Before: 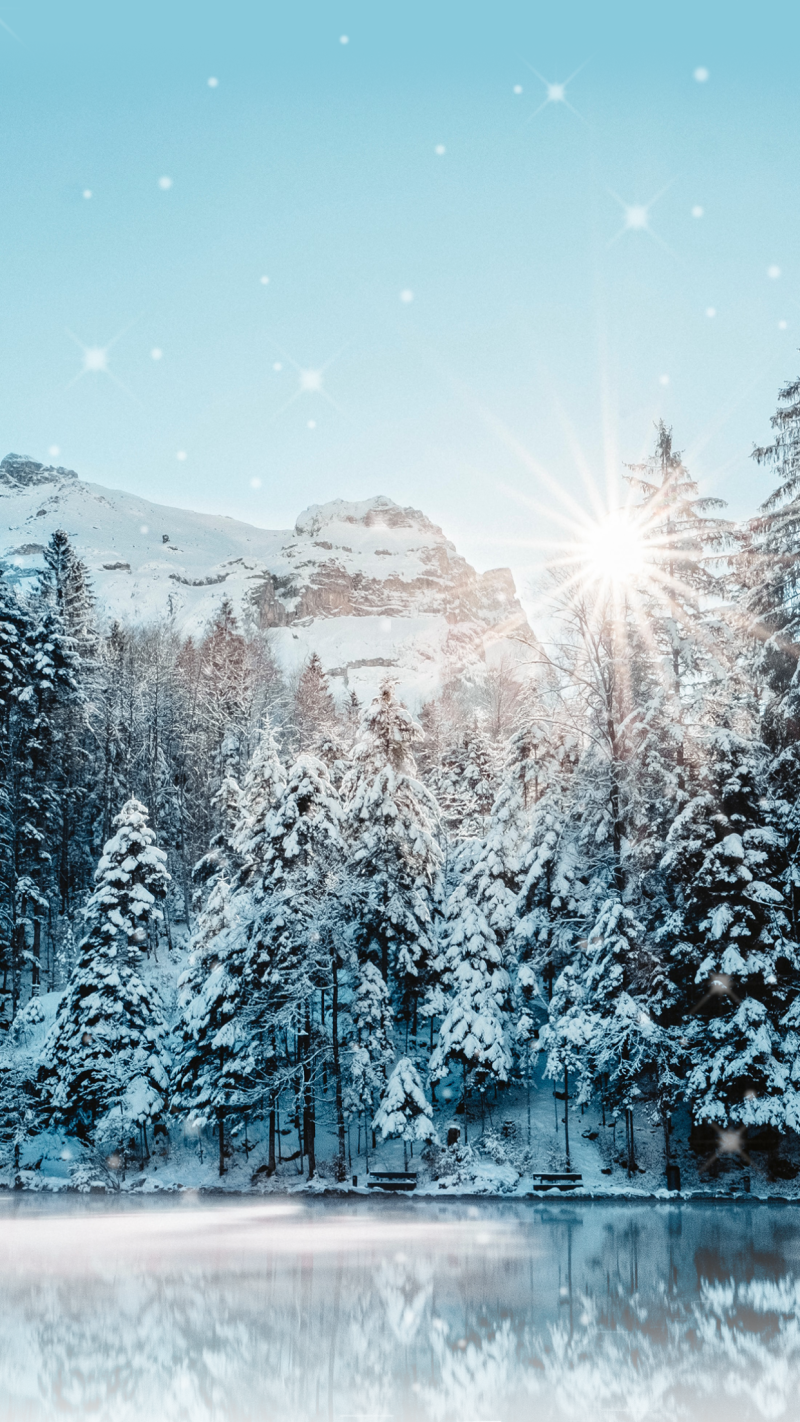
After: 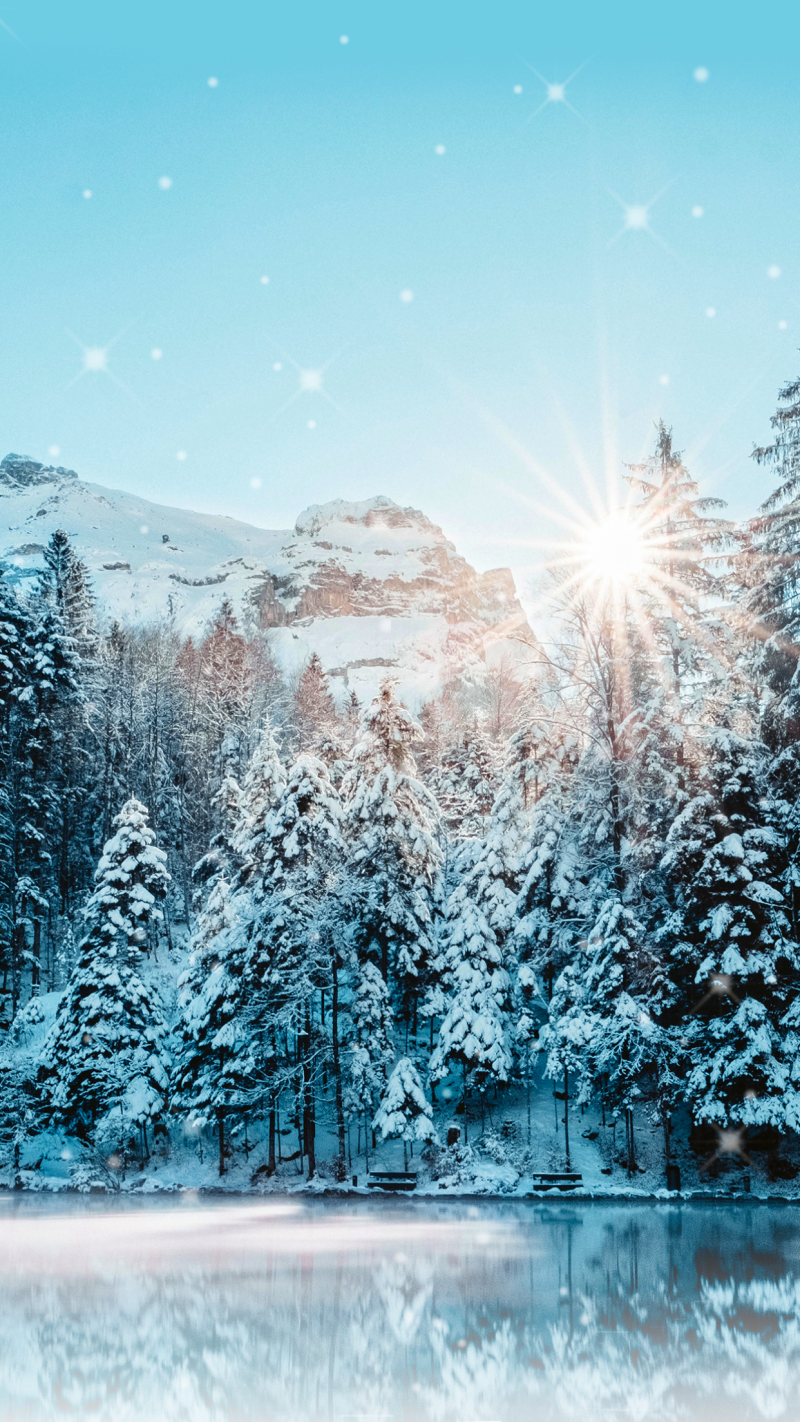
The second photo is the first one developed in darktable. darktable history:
white balance: emerald 1
color balance: output saturation 98.5%
velvia: strength 45%
